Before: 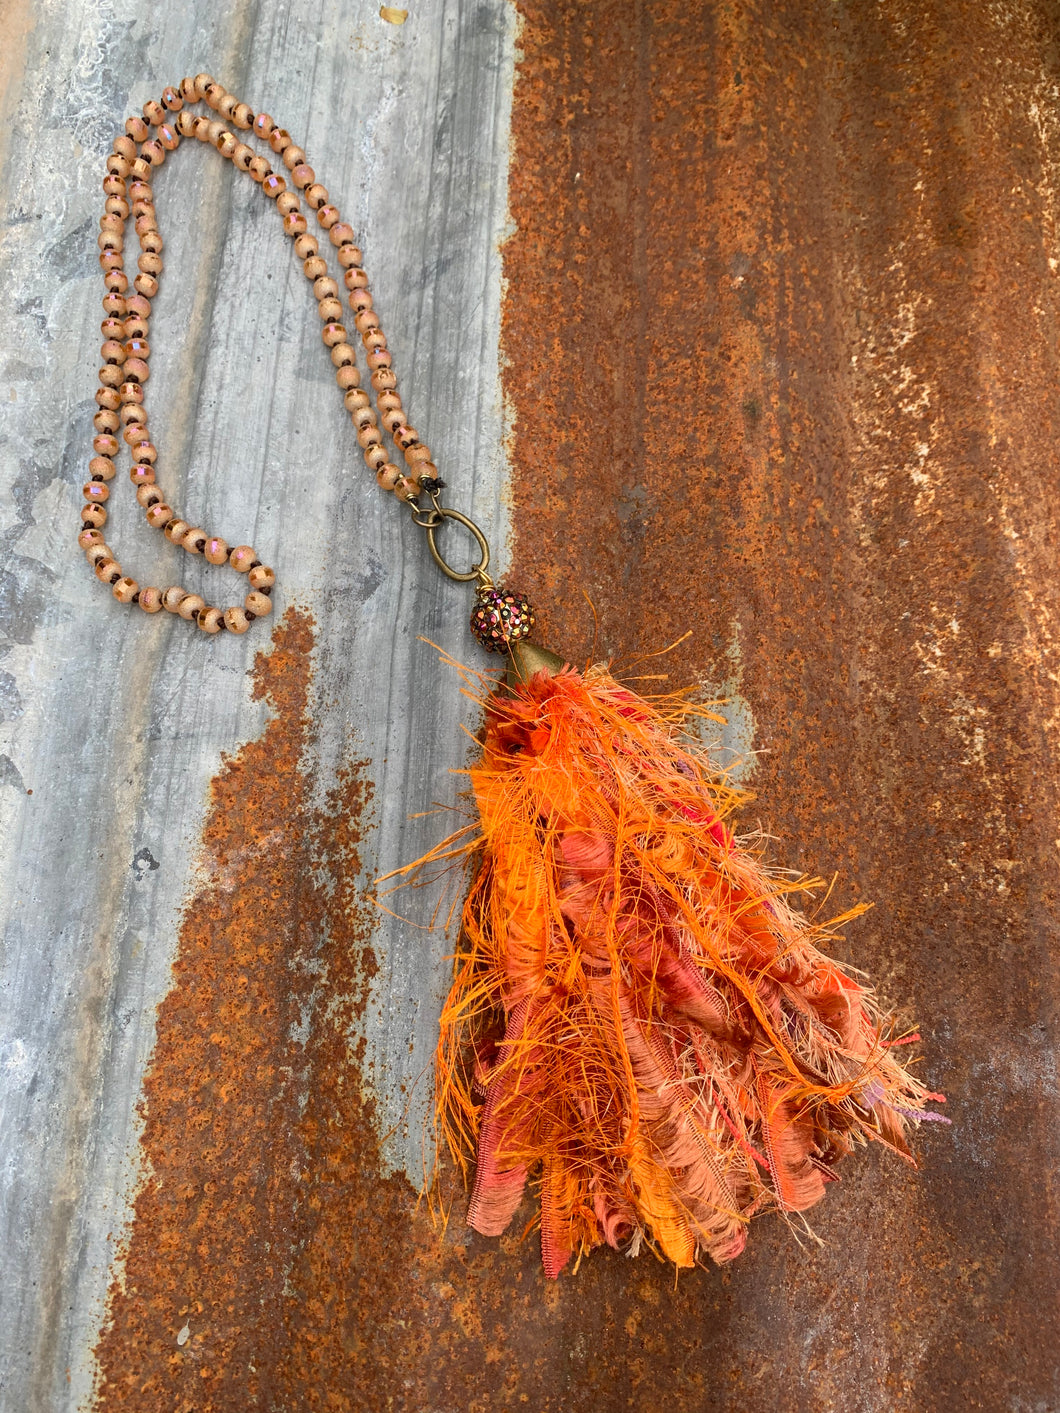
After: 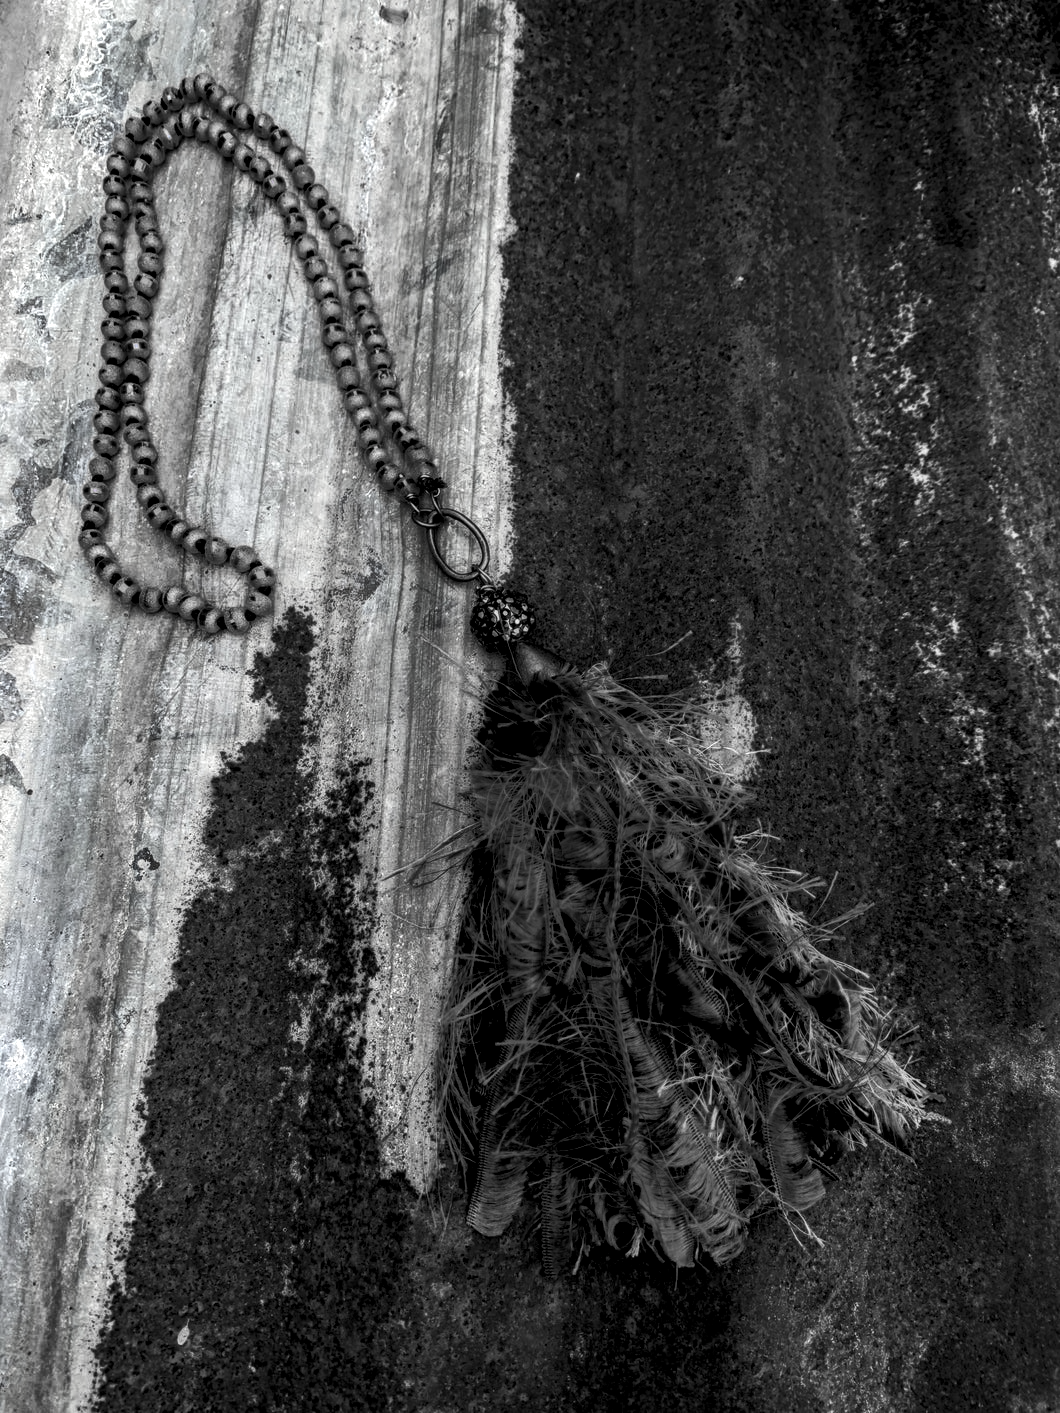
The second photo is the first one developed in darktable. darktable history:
color equalizer #1: saturation › red 0.231, saturation › orange 0.289, saturation › yellow 0.301, saturation › green 0.555, saturation › cyan 0.879, saturation › blue 0.867, saturation › lavender 0.763, saturation › magenta 0.254
color balance rgb: perceptual saturation grading › highlights -31.88%, perceptual saturation grading › mid-tones 5.8%, perceptual saturation grading › shadows 18.12%, perceptual brilliance grading › highlights 3.62%, perceptual brilliance grading › mid-tones -18.12%, perceptual brilliance grading › shadows -41.3%
color equalizer: saturation › red 0.231, saturation › orange 0.289, saturation › yellow 0.301, saturation › green 0.555, saturation › cyan 0.879, saturation › blue 0.867, saturation › lavender 0.763, saturation › magenta 0.254, brightness › red 0.578, brightness › orange 0.52, brightness › yellow 0.636, brightness › cyan 1.02, brightness › blue 1.02, brightness › magenta 0.694
local contrast: highlights 25%, detail 150%
